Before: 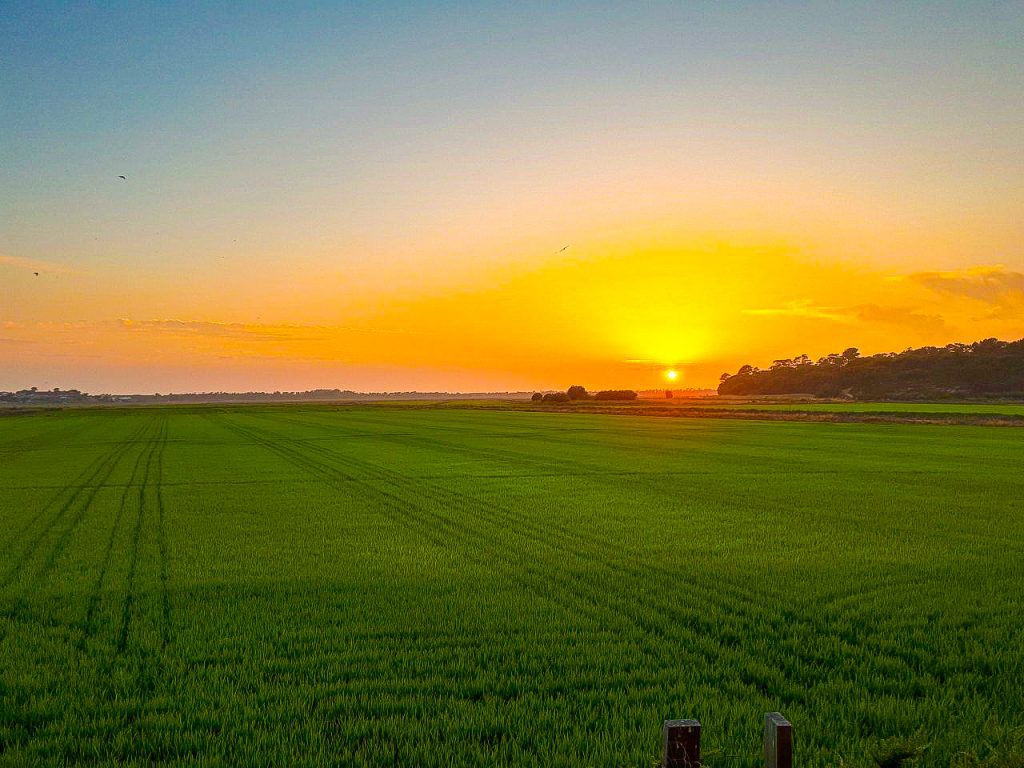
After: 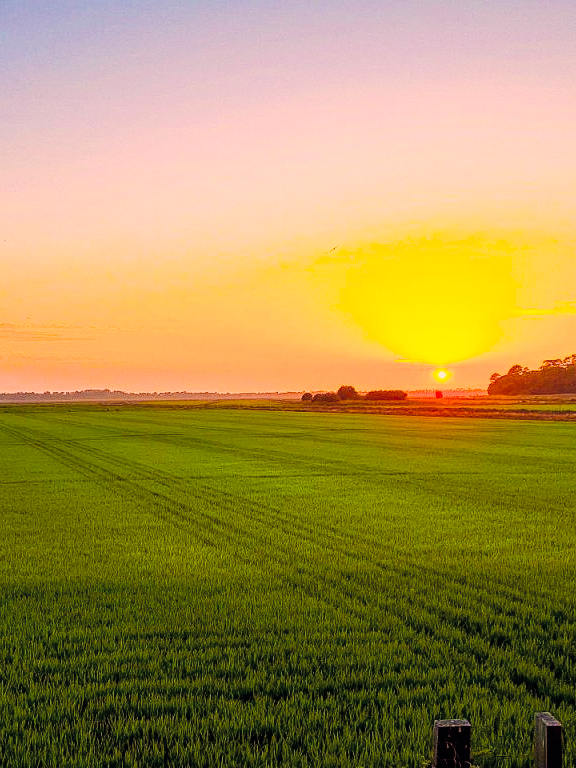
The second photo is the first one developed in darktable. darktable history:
white balance: red 0.926, green 1.003, blue 1.133
filmic rgb: black relative exposure -5 EV, hardness 2.88, contrast 1.2, highlights saturation mix -30%
exposure: black level correction 0, exposure 0.7 EV, compensate exposure bias true, compensate highlight preservation false
color correction: highlights a* 21.16, highlights b* 19.61
color balance rgb: shadows lift › chroma 9.92%, shadows lift › hue 45.12°, power › luminance 3.26%, power › hue 231.93°, global offset › luminance 0.4%, global offset › chroma 0.21%, global offset › hue 255.02°
crop and rotate: left 22.516%, right 21.234%
color balance: contrast 6.48%, output saturation 113.3%
